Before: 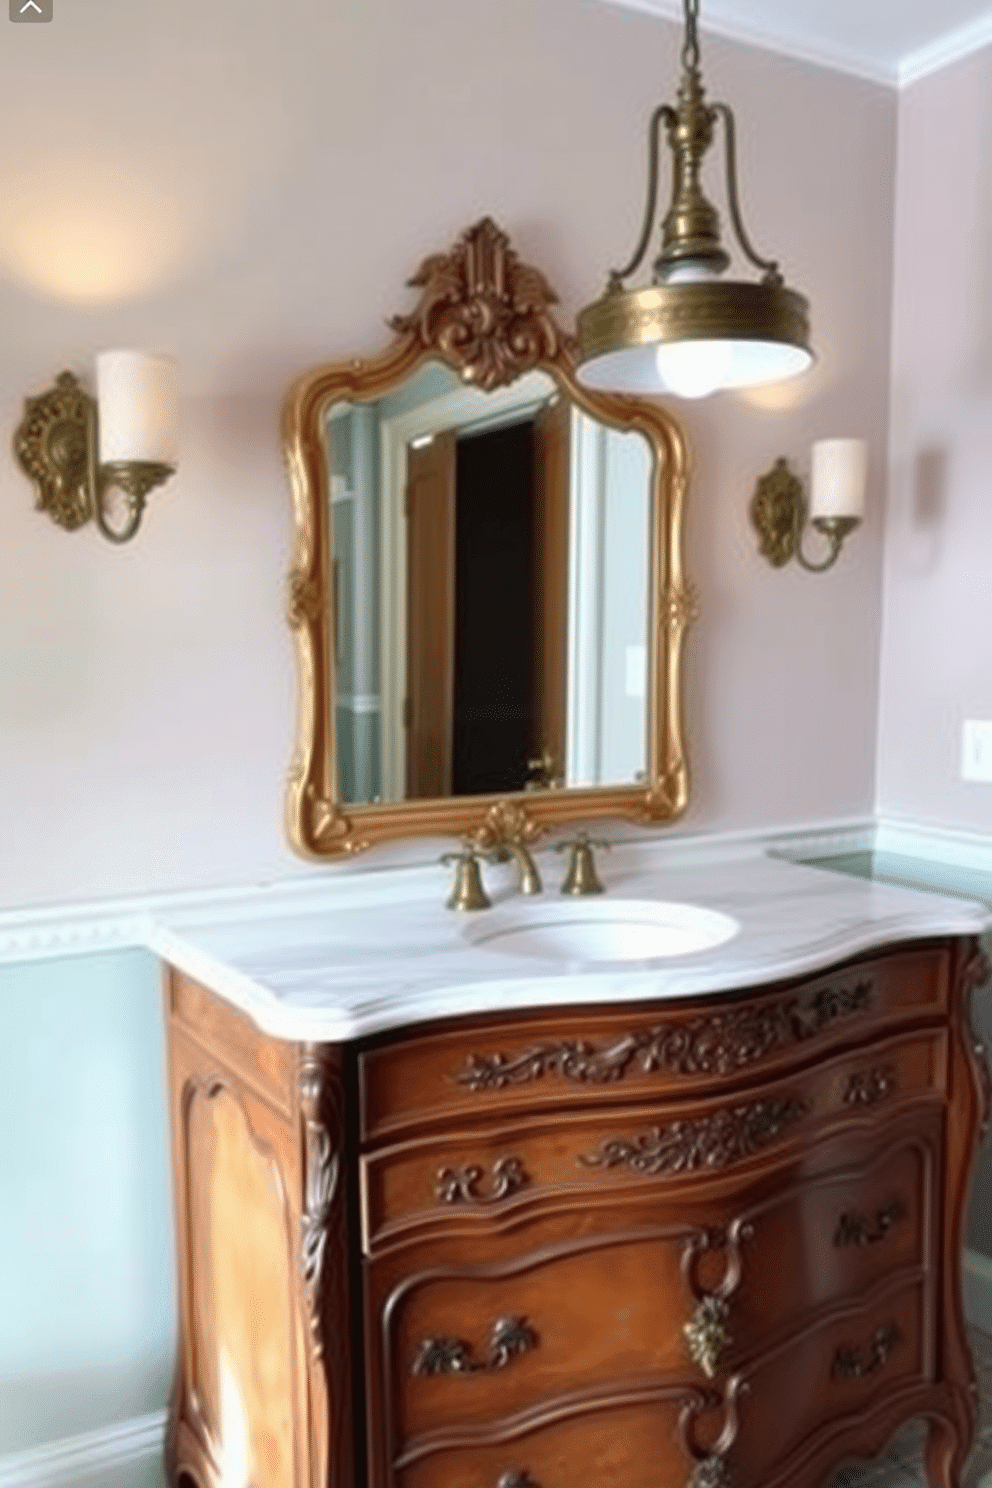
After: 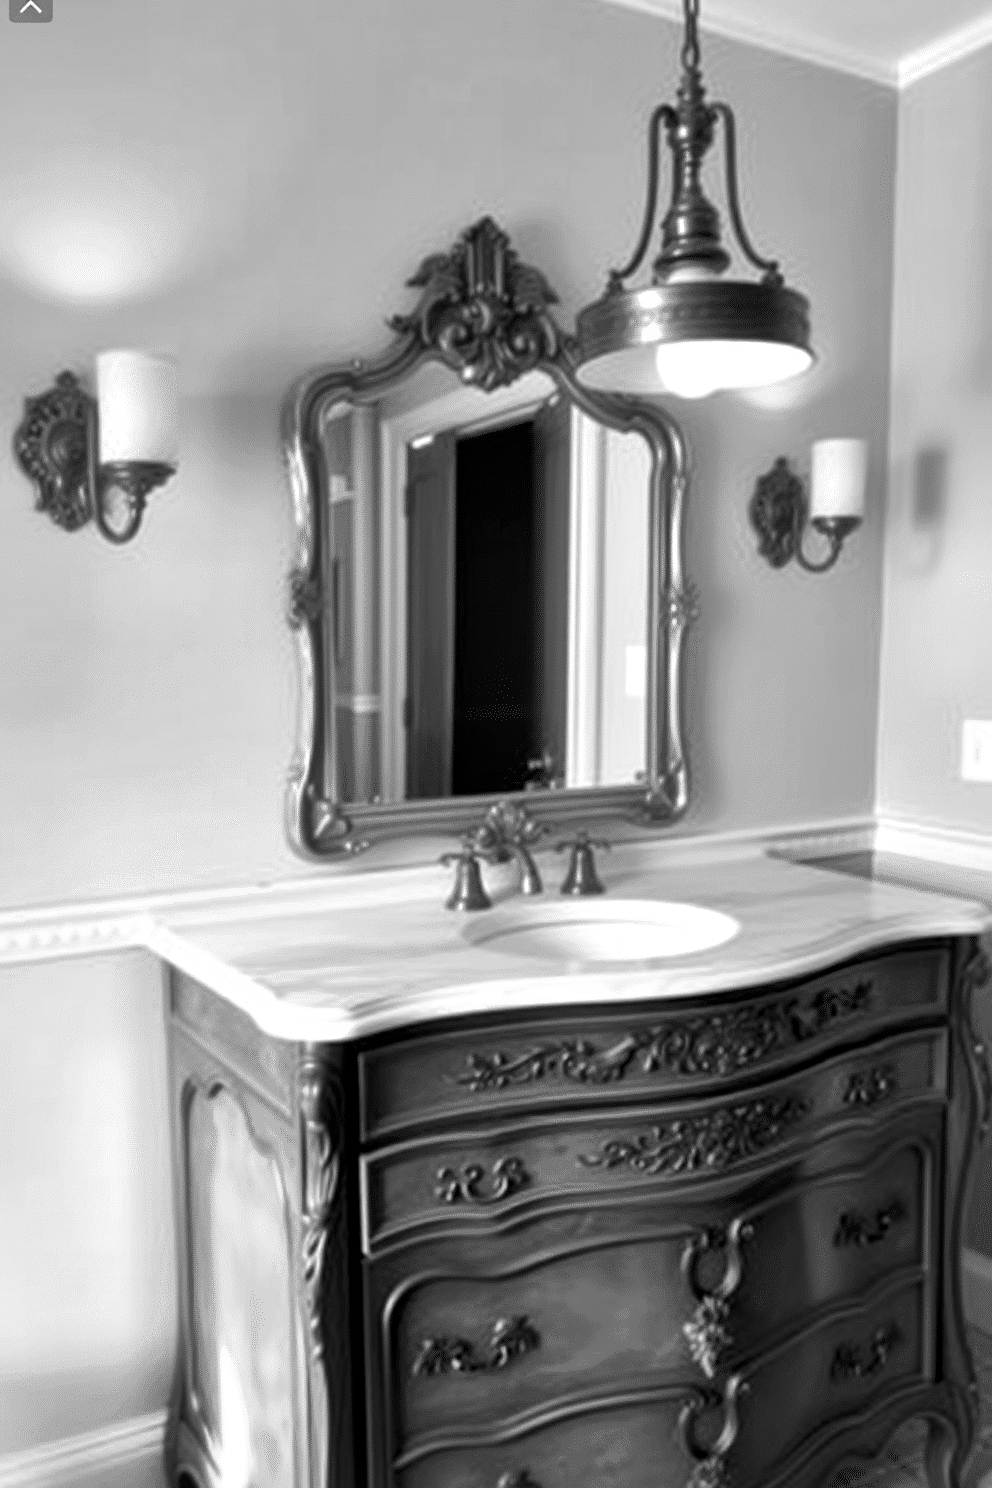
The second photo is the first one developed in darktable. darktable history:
monochrome: a 32, b 64, size 2.3, highlights 1
local contrast: mode bilateral grid, contrast 25, coarseness 47, detail 151%, midtone range 0.2
